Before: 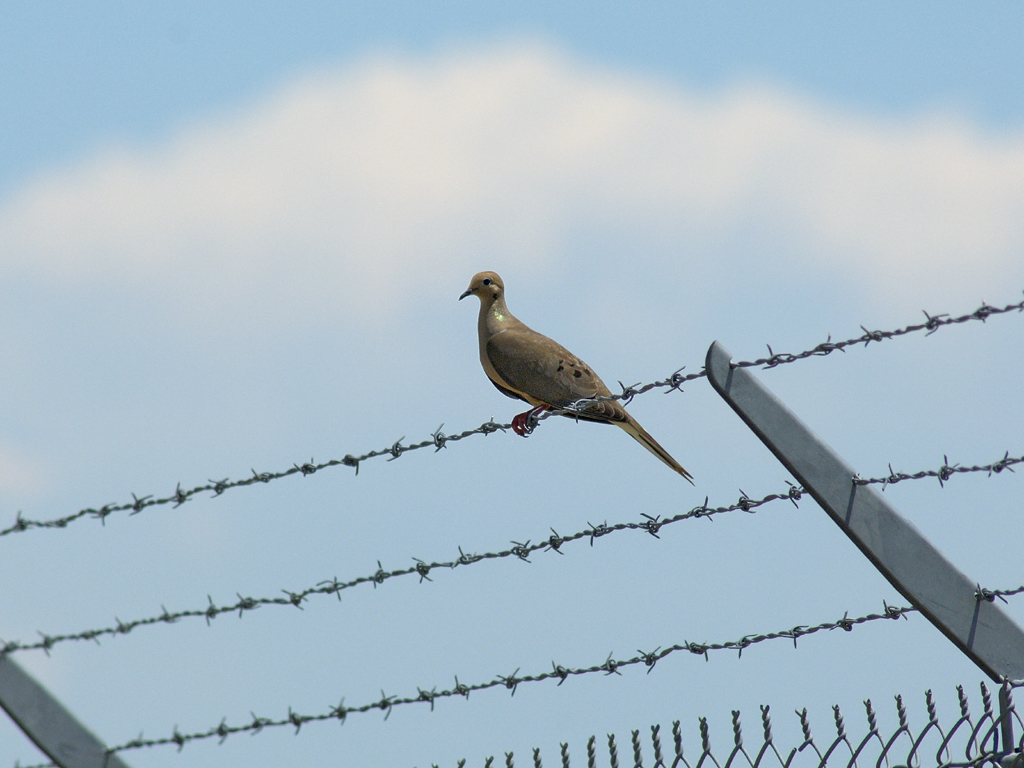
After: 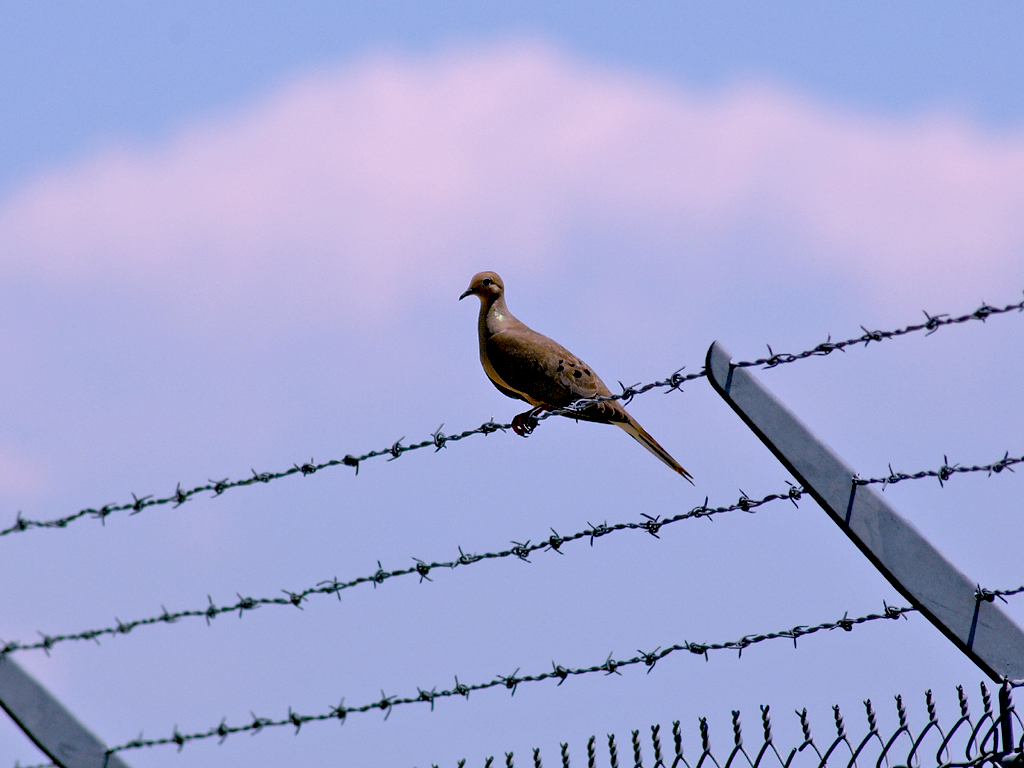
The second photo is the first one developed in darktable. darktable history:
exposure: black level correction 0.046, exposure -0.228 EV, compensate highlight preservation false
tone equalizer: -8 EV 0.001 EV, -7 EV -0.004 EV, -6 EV 0.009 EV, -5 EV 0.032 EV, -4 EV 0.276 EV, -3 EV 0.644 EV, -2 EV 0.584 EV, -1 EV 0.187 EV, +0 EV 0.024 EV
color correction: highlights a* 15.46, highlights b* -20.56
